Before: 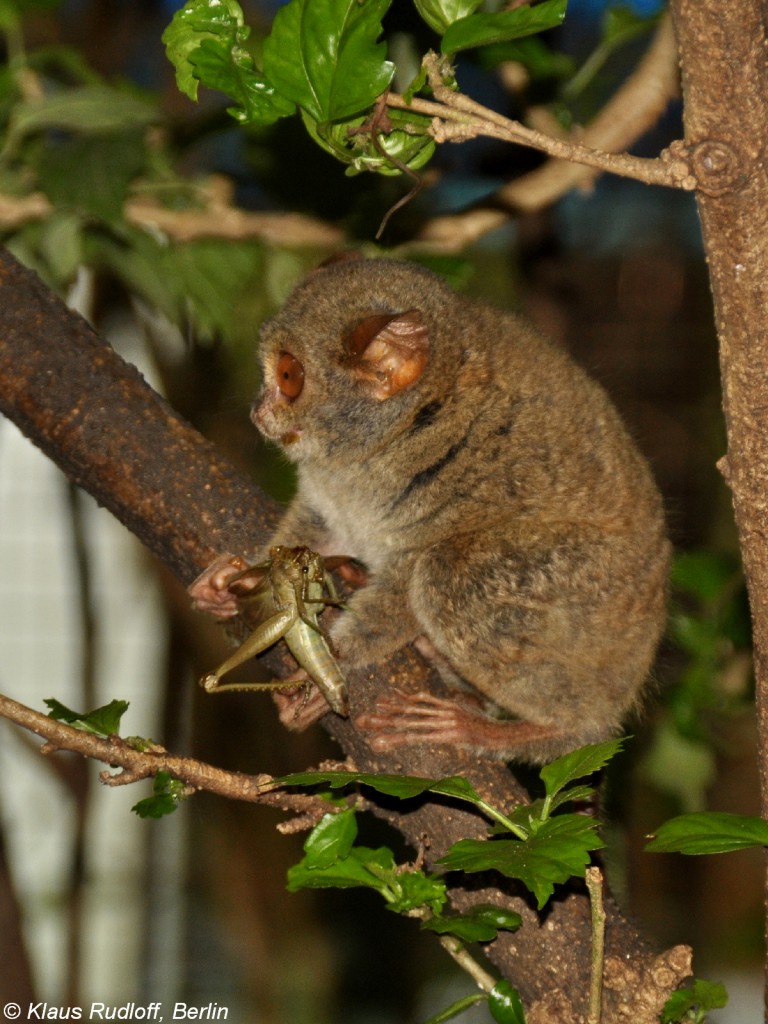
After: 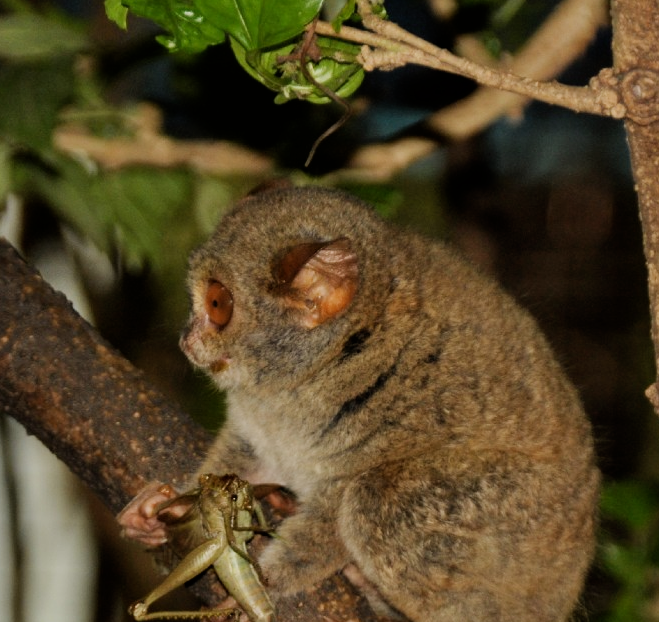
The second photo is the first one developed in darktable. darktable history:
filmic rgb: black relative exposure -7.65 EV, white relative exposure 4.56 EV, hardness 3.61, contrast 1.051
crop and rotate: left 9.33%, top 7.125%, right 4.841%, bottom 32.099%
